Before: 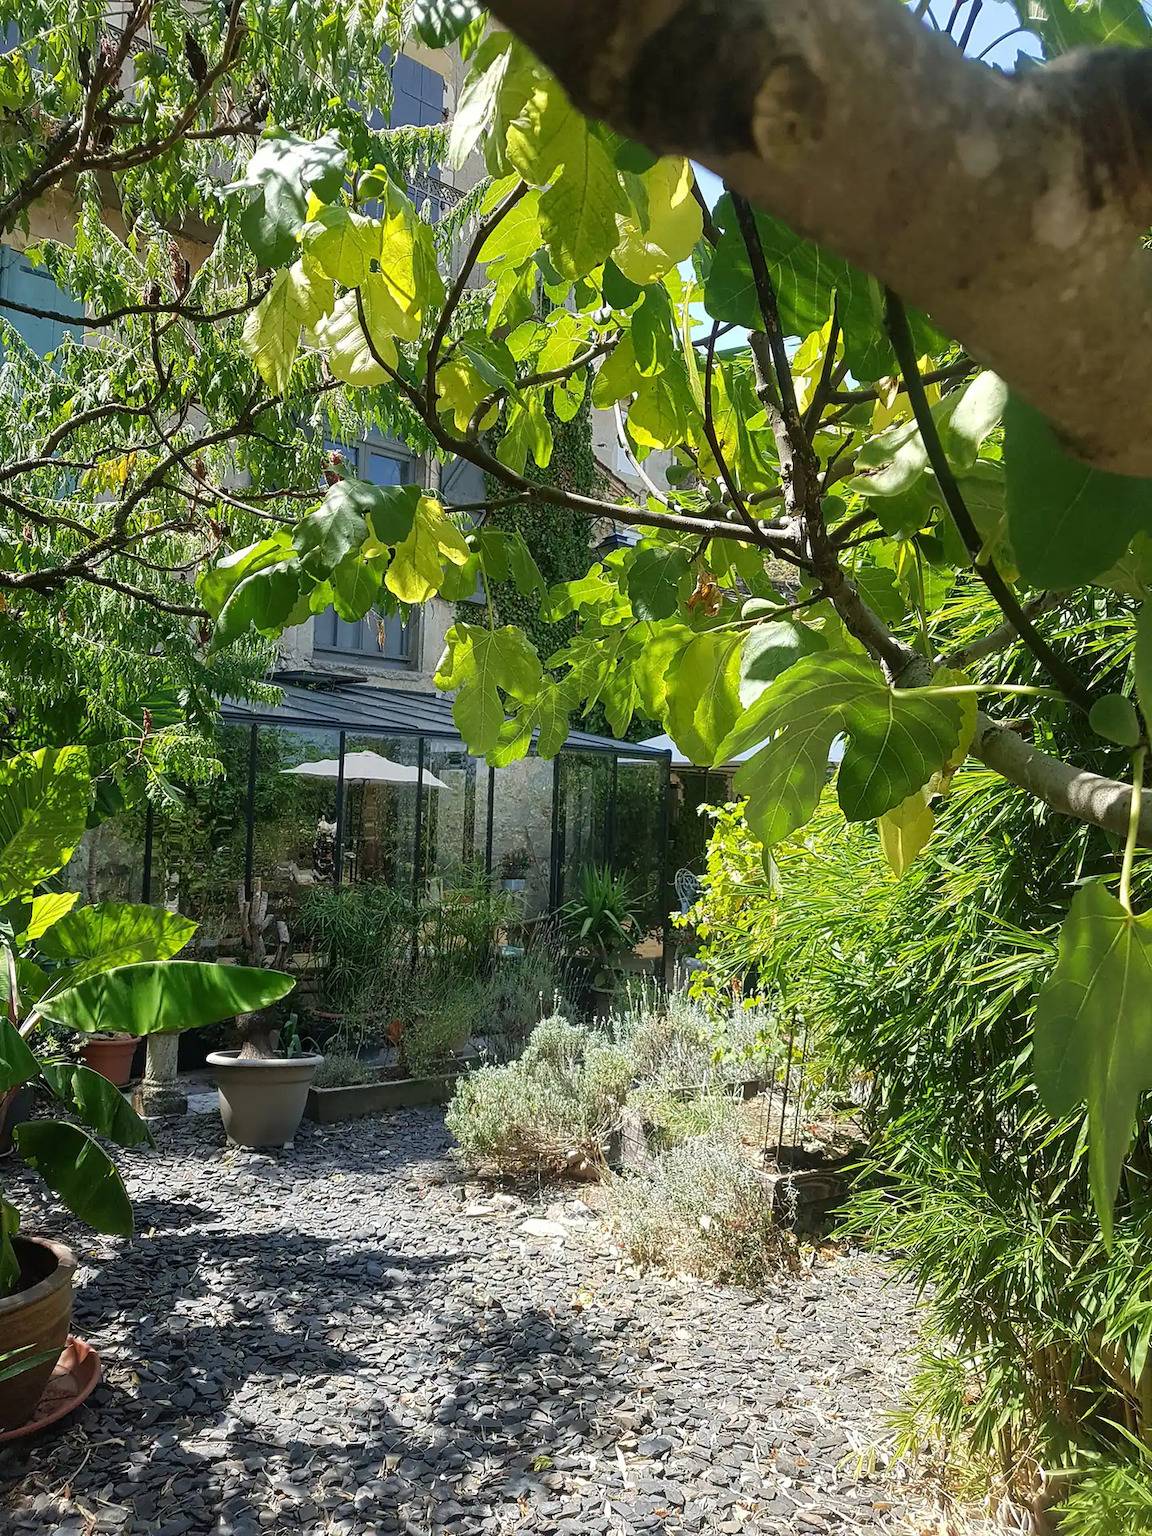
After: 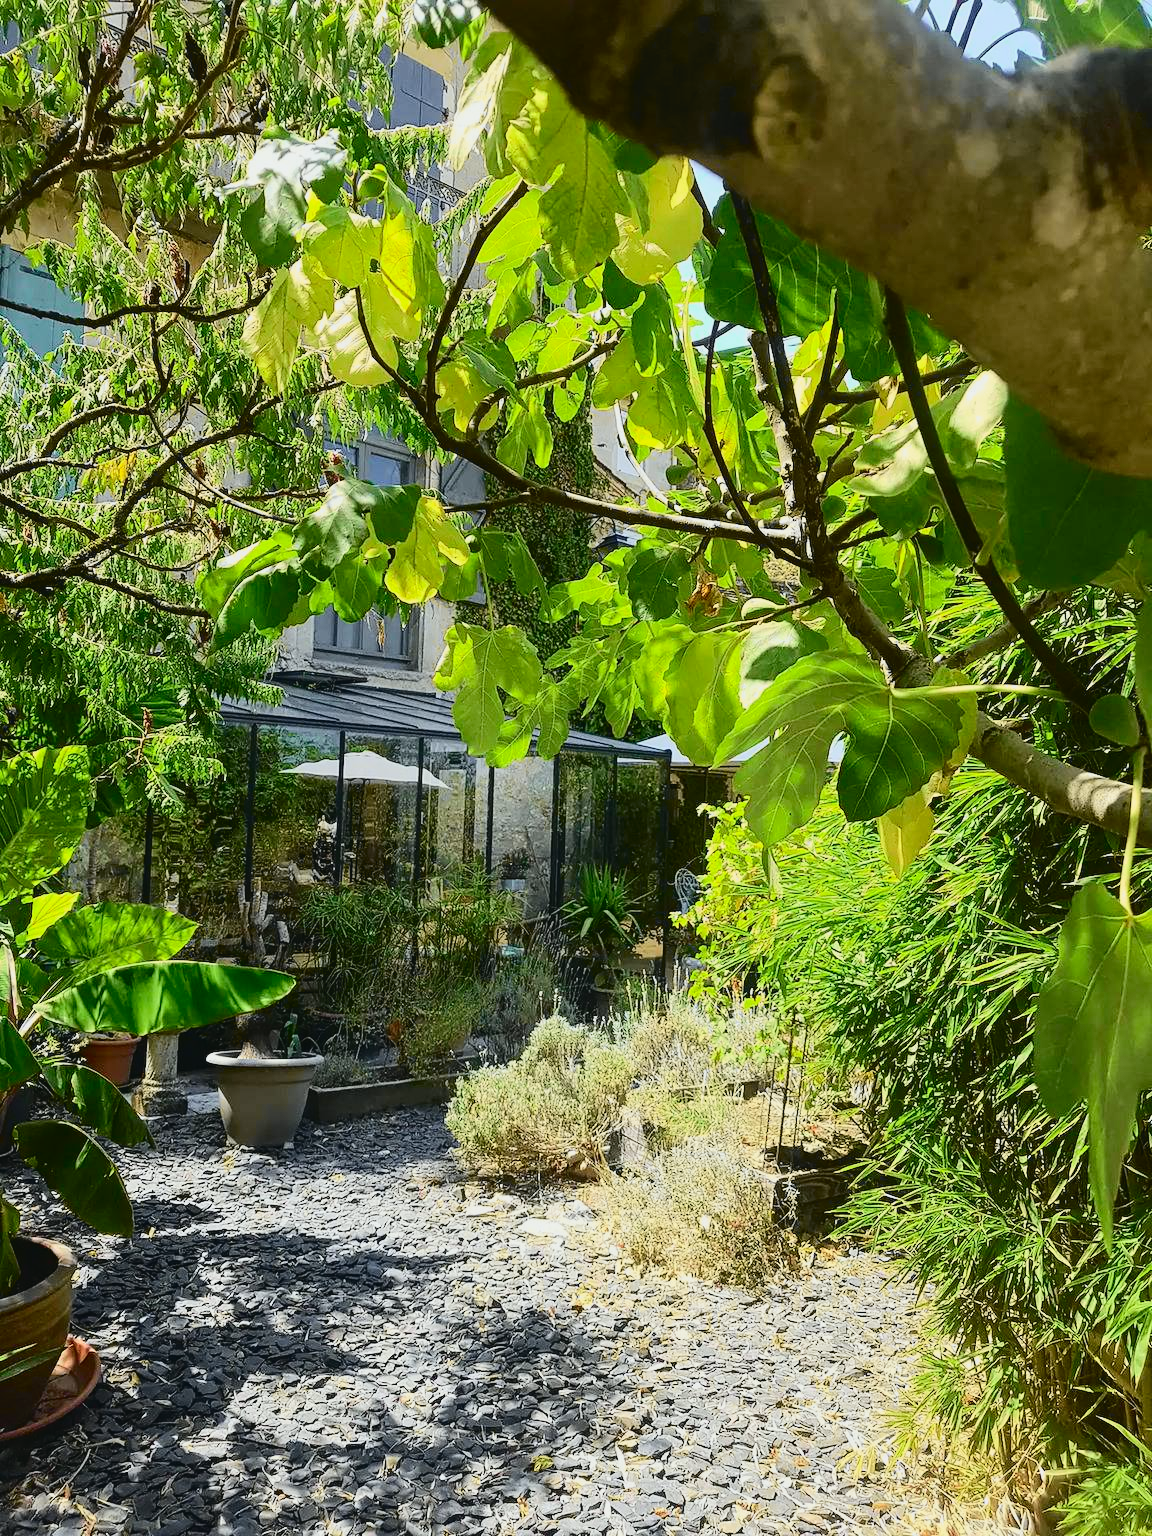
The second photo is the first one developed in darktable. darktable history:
tone curve: curves: ch0 [(0, 0.03) (0.113, 0.087) (0.207, 0.184) (0.515, 0.612) (0.712, 0.793) (1, 0.946)]; ch1 [(0, 0) (0.172, 0.123) (0.317, 0.279) (0.414, 0.382) (0.476, 0.479) (0.505, 0.498) (0.534, 0.534) (0.621, 0.65) (0.709, 0.764) (1, 1)]; ch2 [(0, 0) (0.411, 0.424) (0.505, 0.505) (0.521, 0.524) (0.537, 0.57) (0.65, 0.699) (1, 1)], color space Lab, independent channels, preserve colors none
